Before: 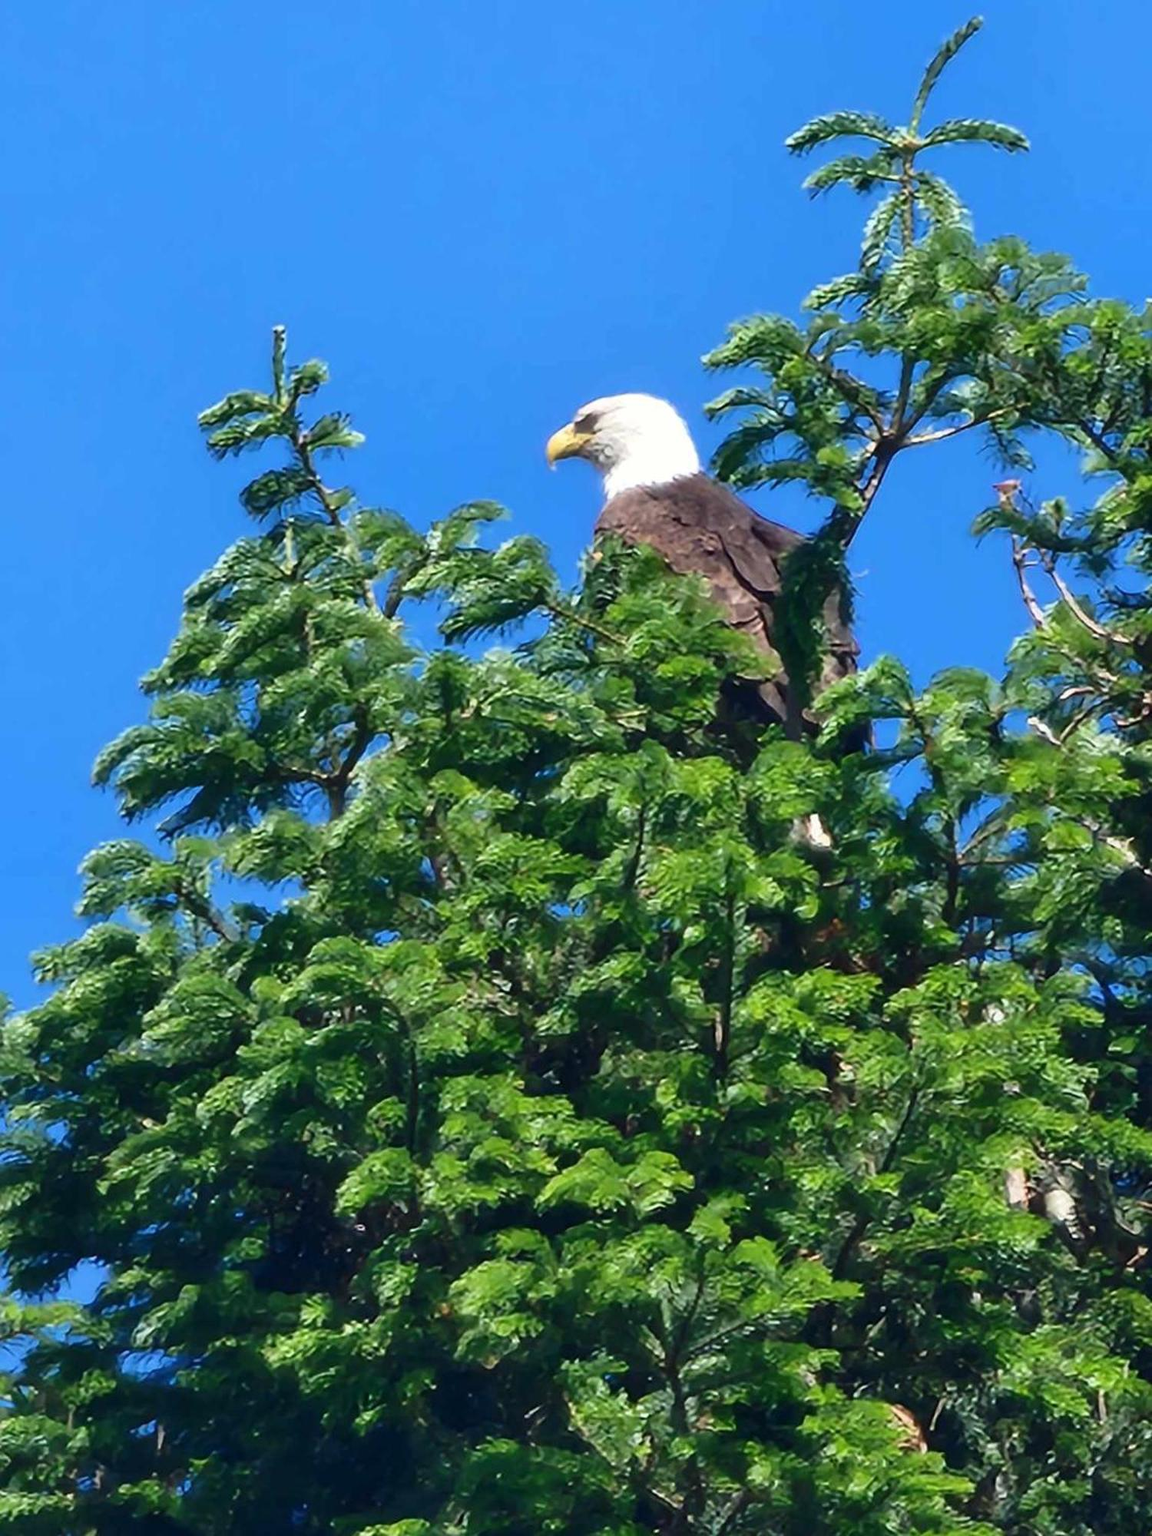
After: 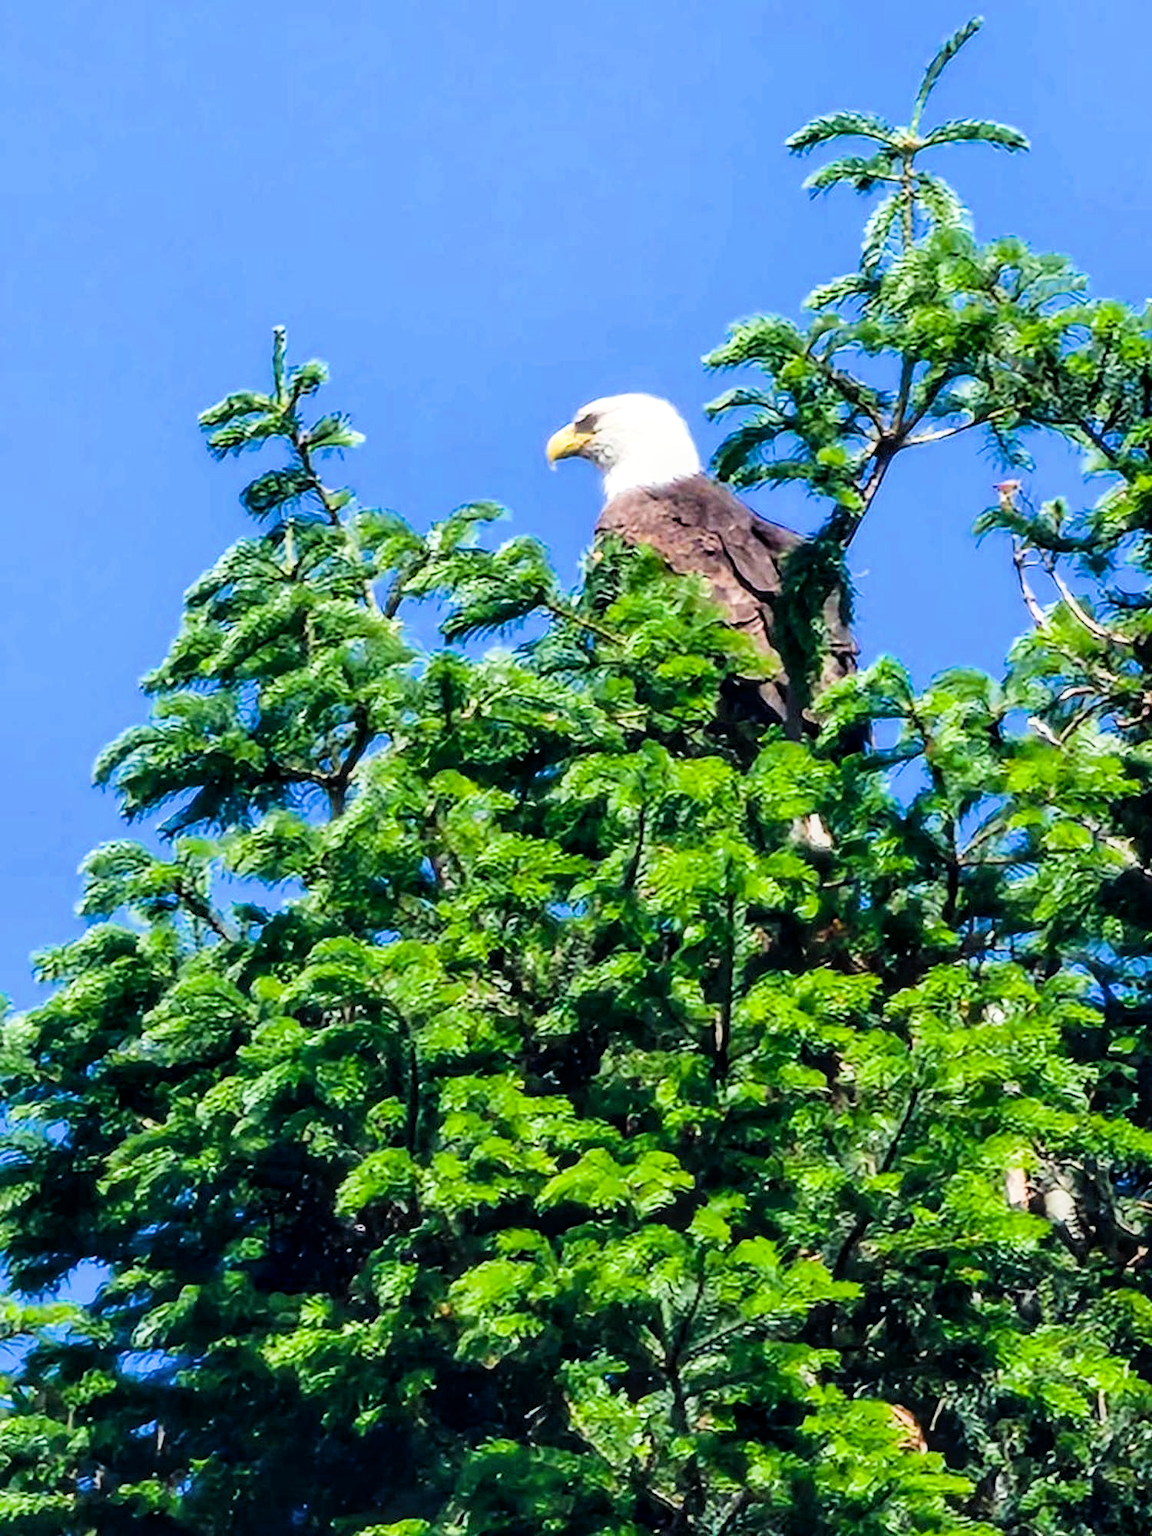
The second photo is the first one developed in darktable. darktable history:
filmic rgb: black relative exposure -5 EV, hardness 2.88, contrast 1.3, highlights saturation mix -20%
exposure: black level correction 0, exposure 0.9 EV, compensate exposure bias true, compensate highlight preservation false
color balance rgb: perceptual saturation grading › global saturation 30%, global vibrance 10%
local contrast: on, module defaults
